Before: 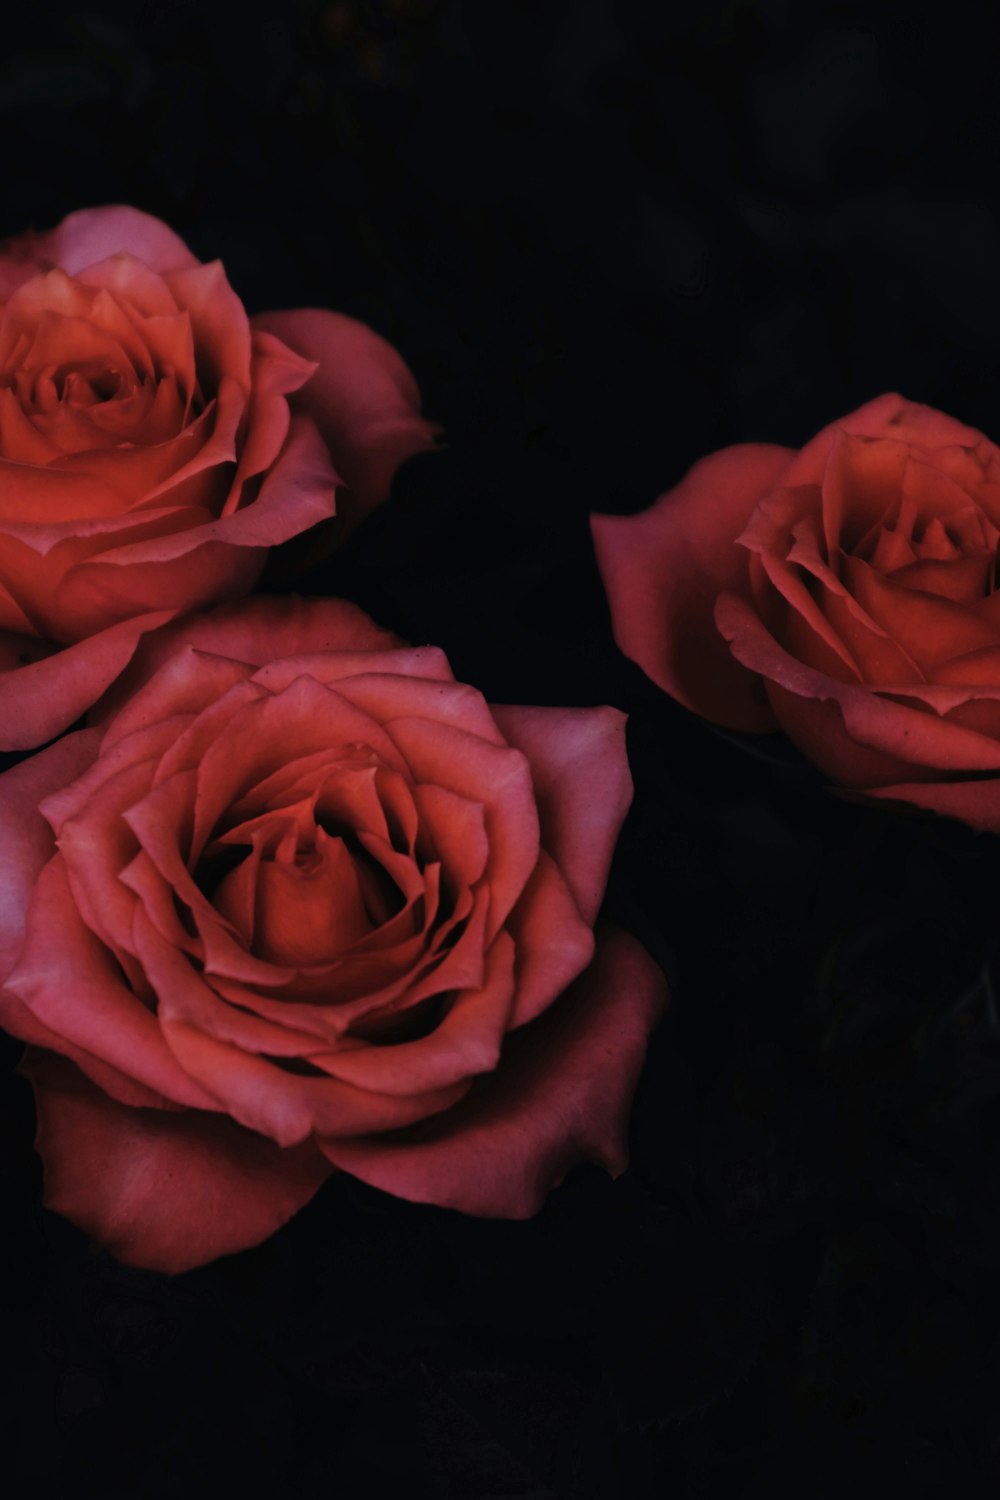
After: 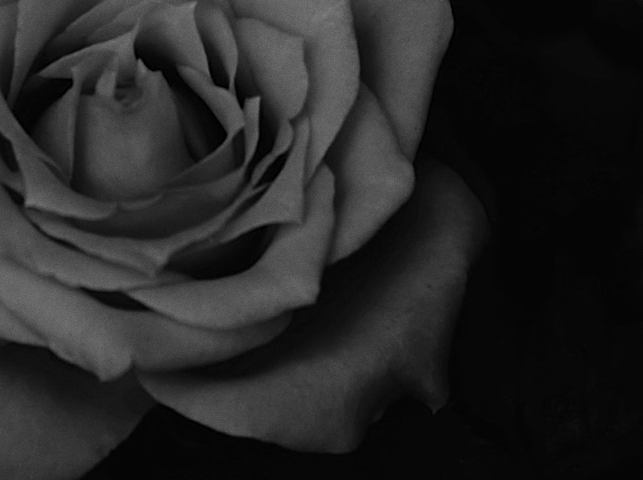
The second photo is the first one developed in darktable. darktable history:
monochrome: a 32, b 64, size 2.3, highlights 1
sharpen: on, module defaults
grain: coarseness 0.09 ISO, strength 16.61%
color correction: highlights a* 3.12, highlights b* -1.55, shadows a* -0.101, shadows b* 2.52, saturation 0.98
crop: left 18.091%, top 51.13%, right 17.525%, bottom 16.85%
